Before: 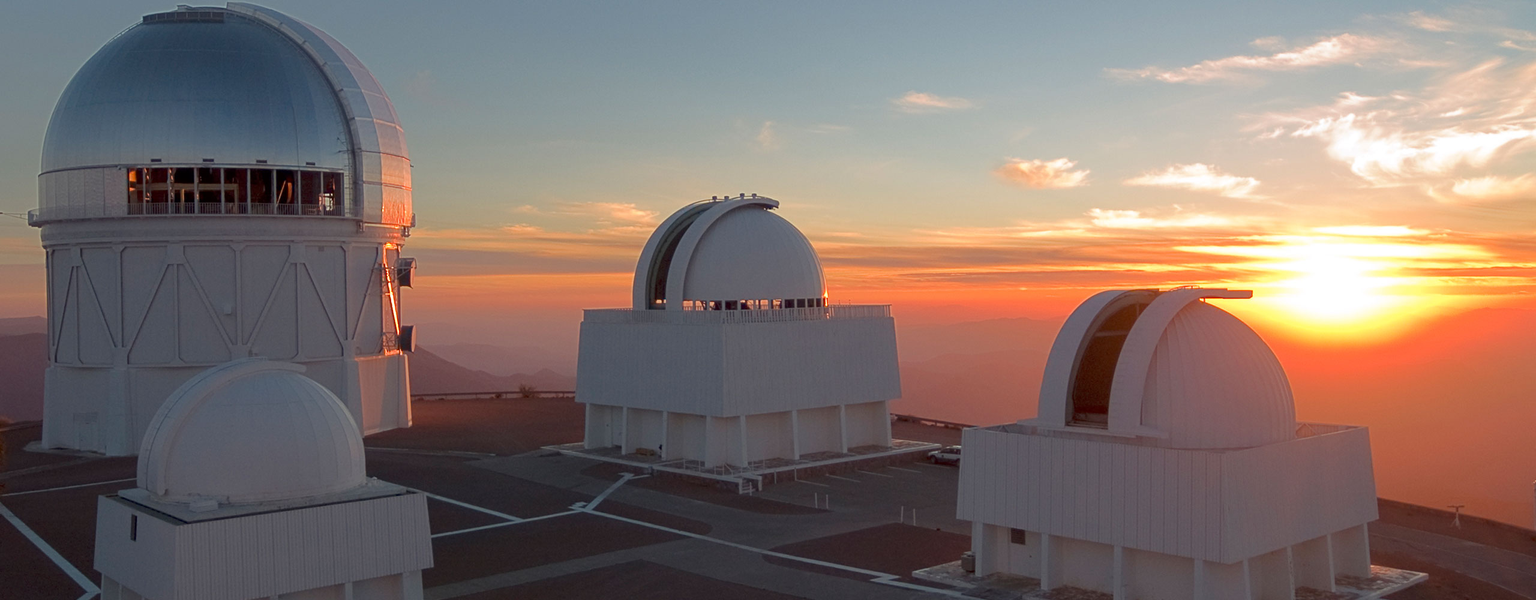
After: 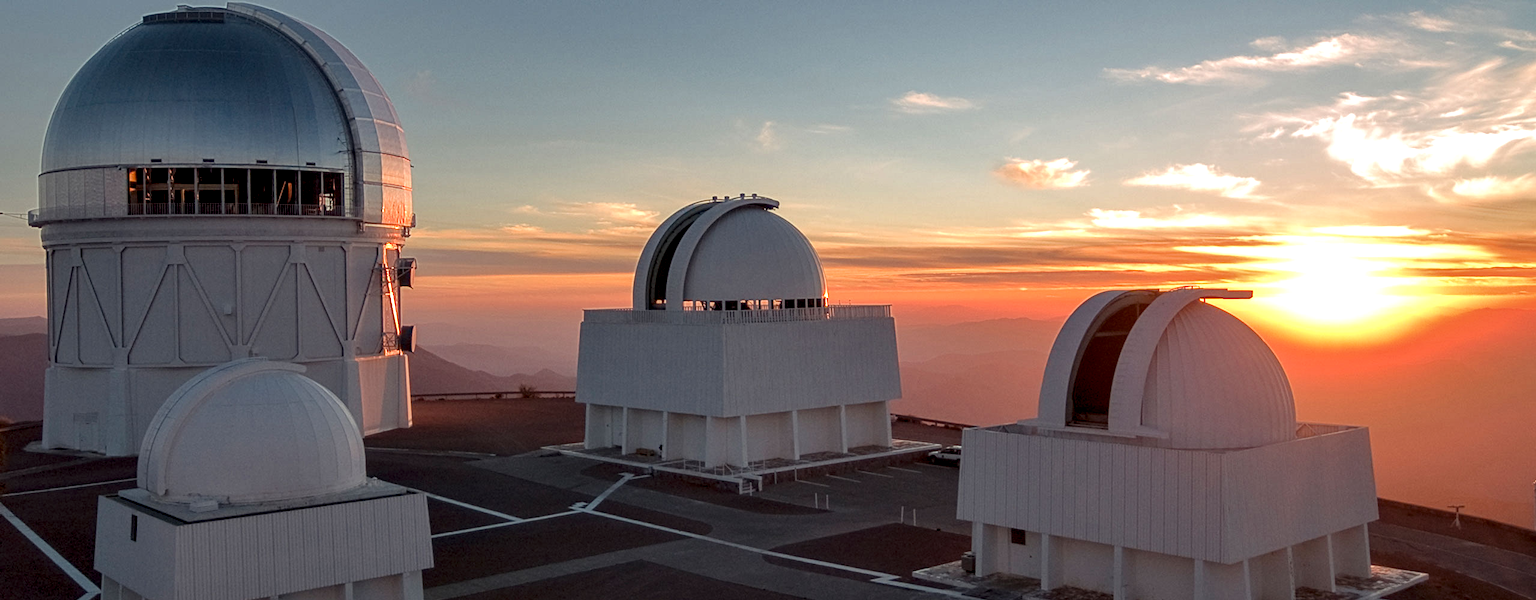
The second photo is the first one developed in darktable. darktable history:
local contrast: highlights 3%, shadows 1%, detail 181%
